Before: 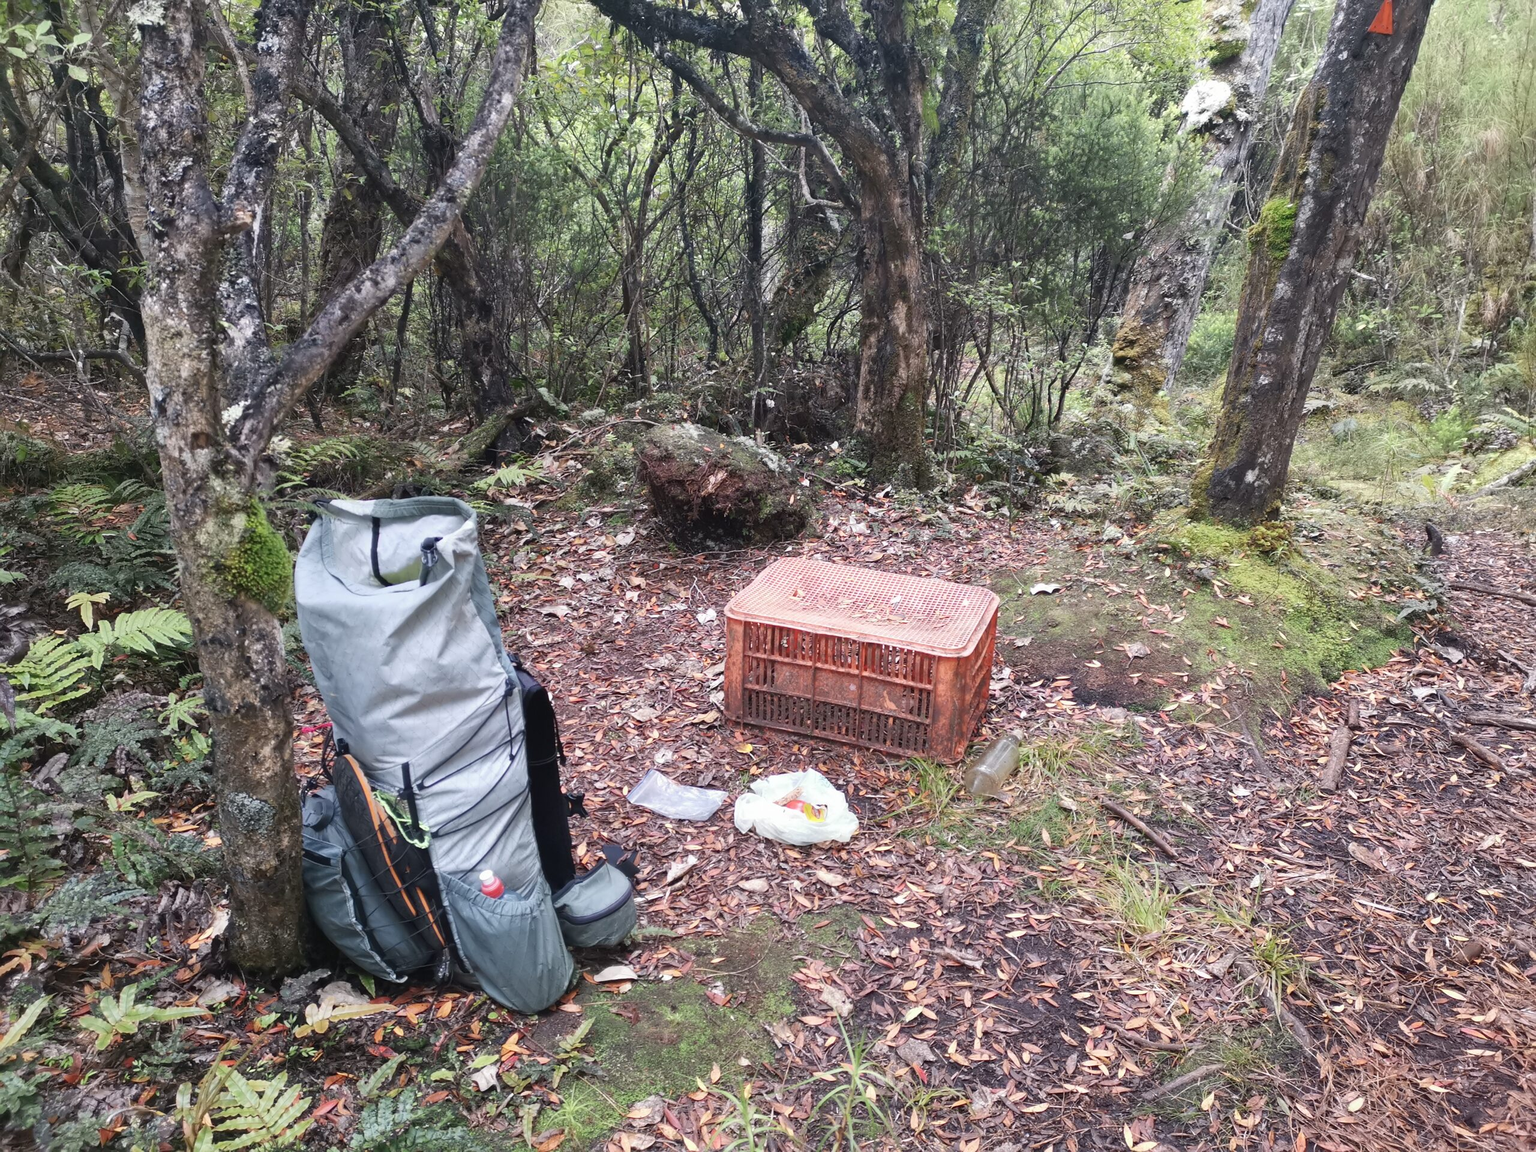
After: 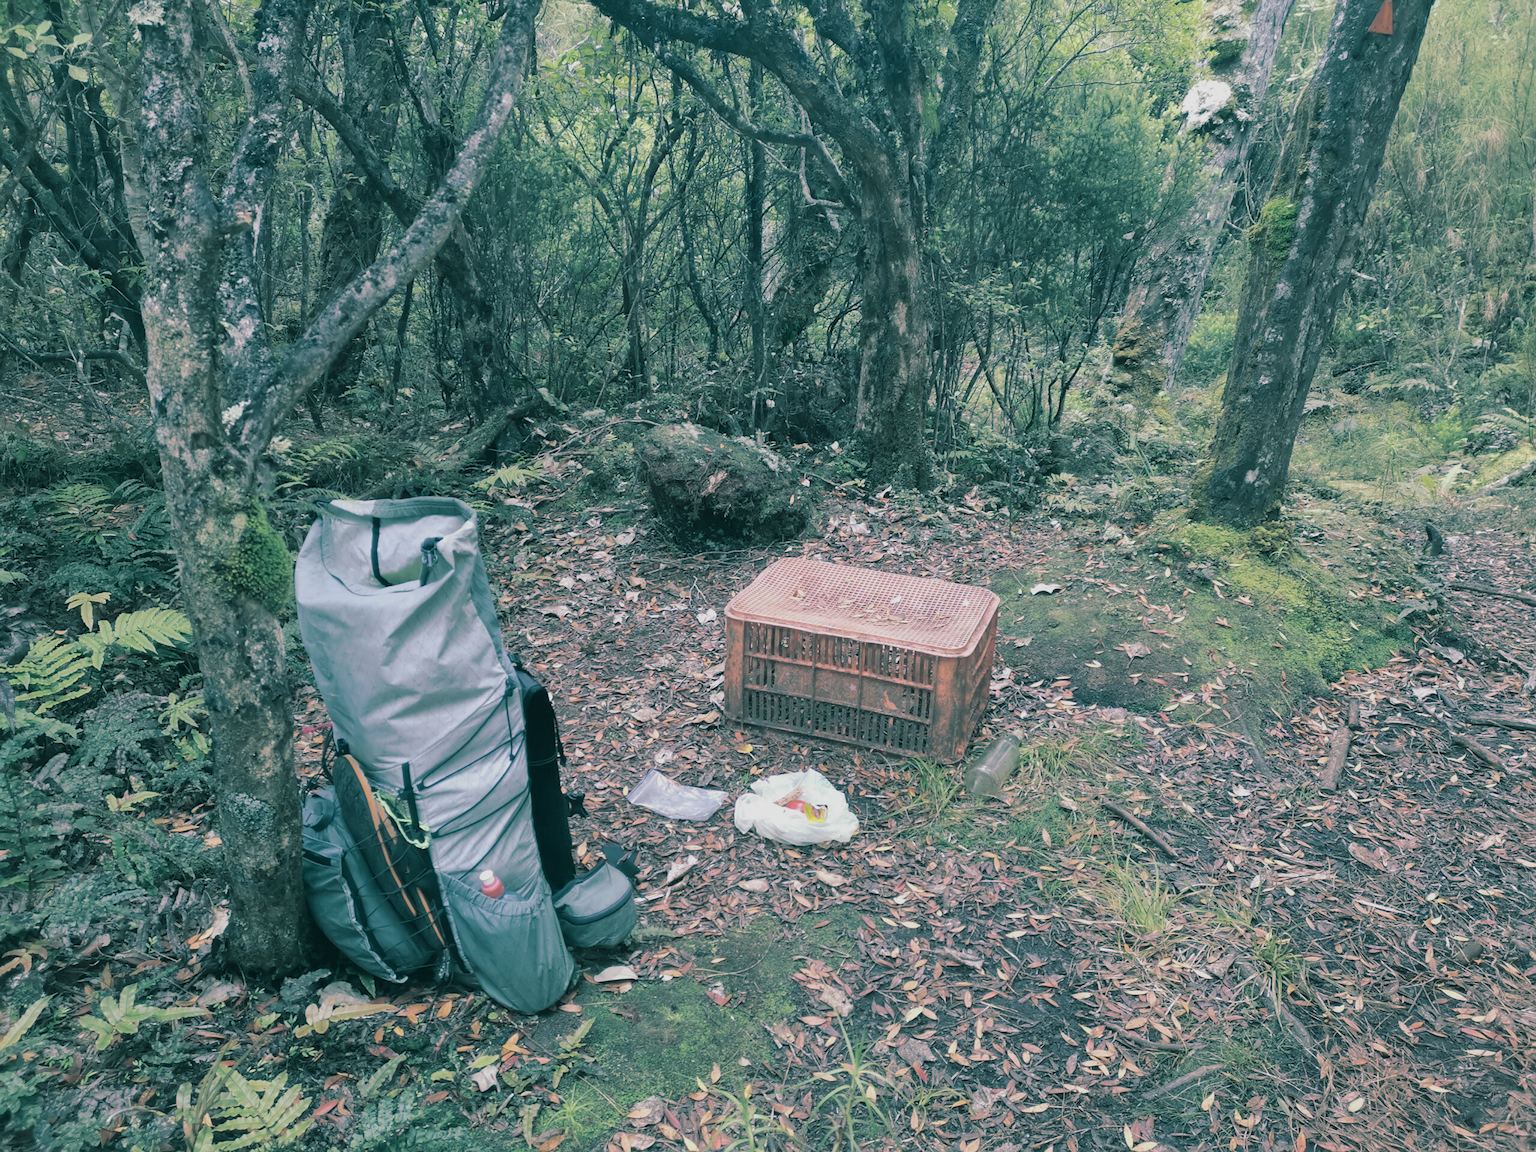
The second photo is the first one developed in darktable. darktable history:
tone equalizer: -8 EV 0.25 EV, -7 EV 0.417 EV, -6 EV 0.417 EV, -5 EV 0.25 EV, -3 EV -0.25 EV, -2 EV -0.417 EV, -1 EV -0.417 EV, +0 EV -0.25 EV, edges refinement/feathering 500, mask exposure compensation -1.57 EV, preserve details guided filter
split-toning: shadows › hue 183.6°, shadows › saturation 0.52, highlights › hue 0°, highlights › saturation 0
